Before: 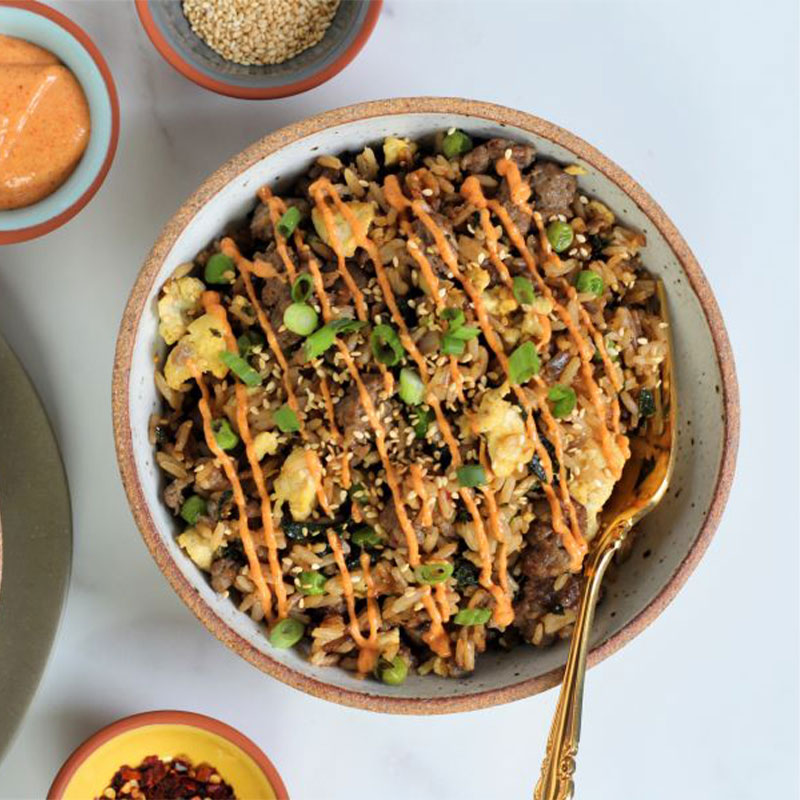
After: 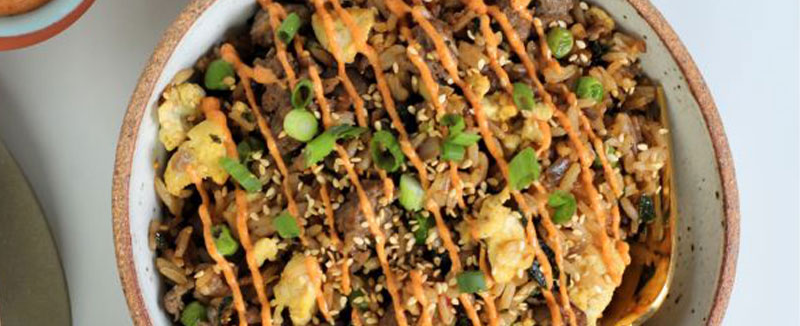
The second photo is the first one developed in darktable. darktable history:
crop and rotate: top 24.362%, bottom 34.844%
